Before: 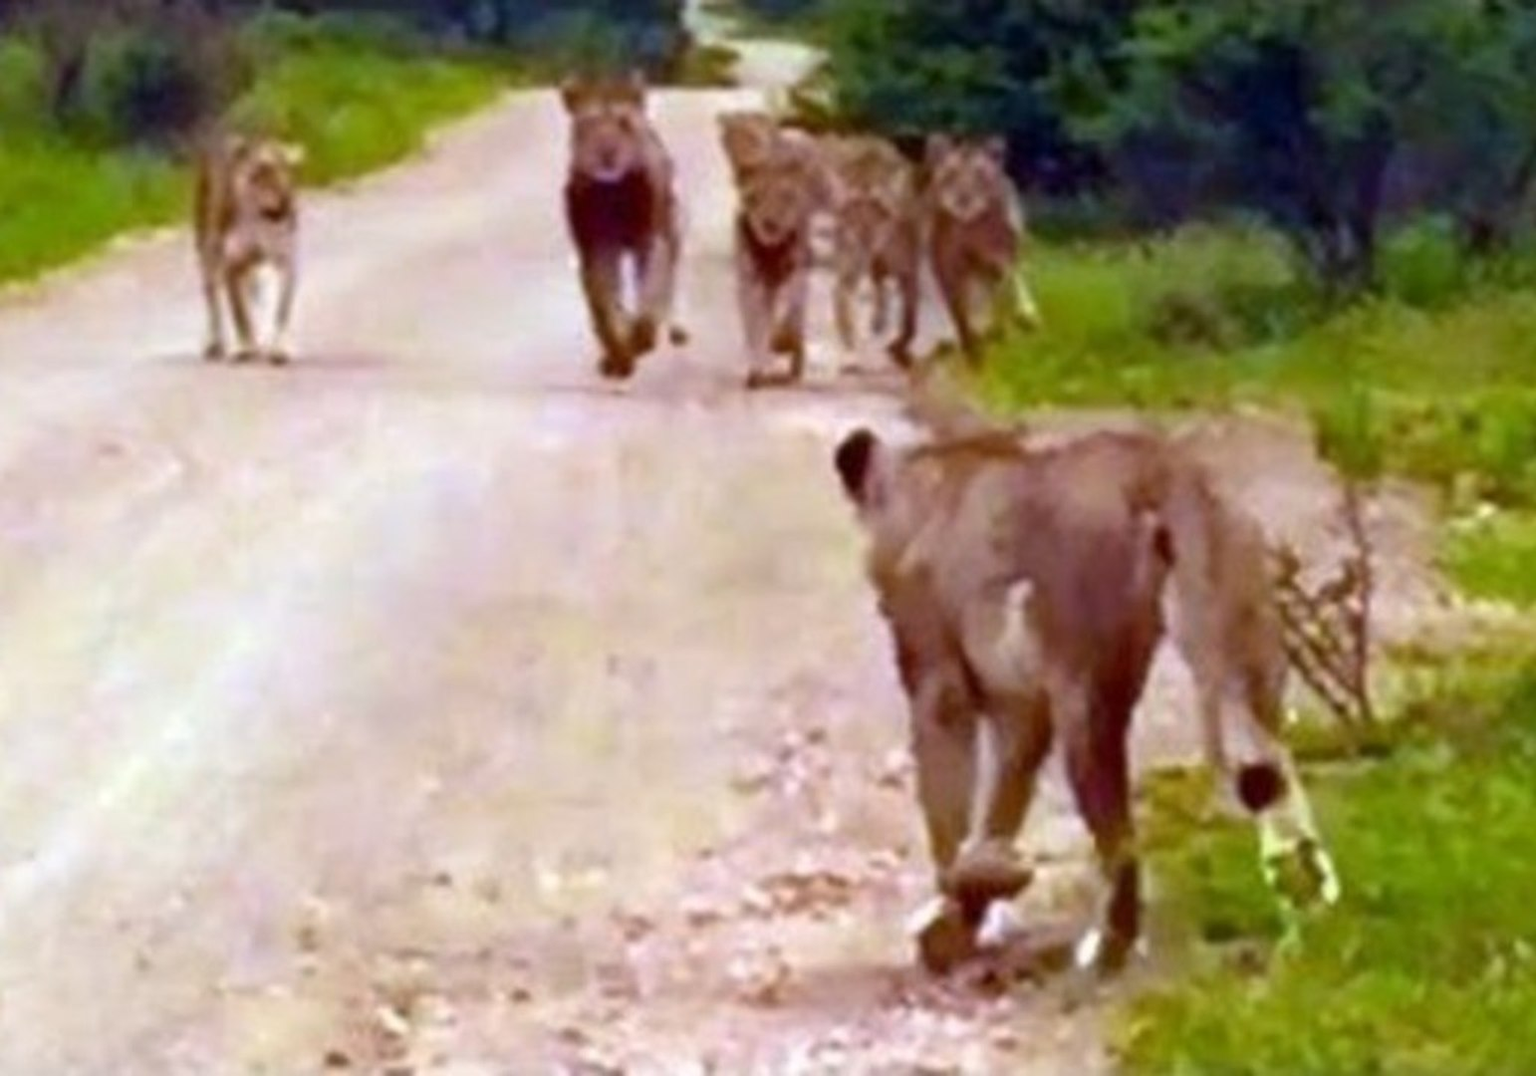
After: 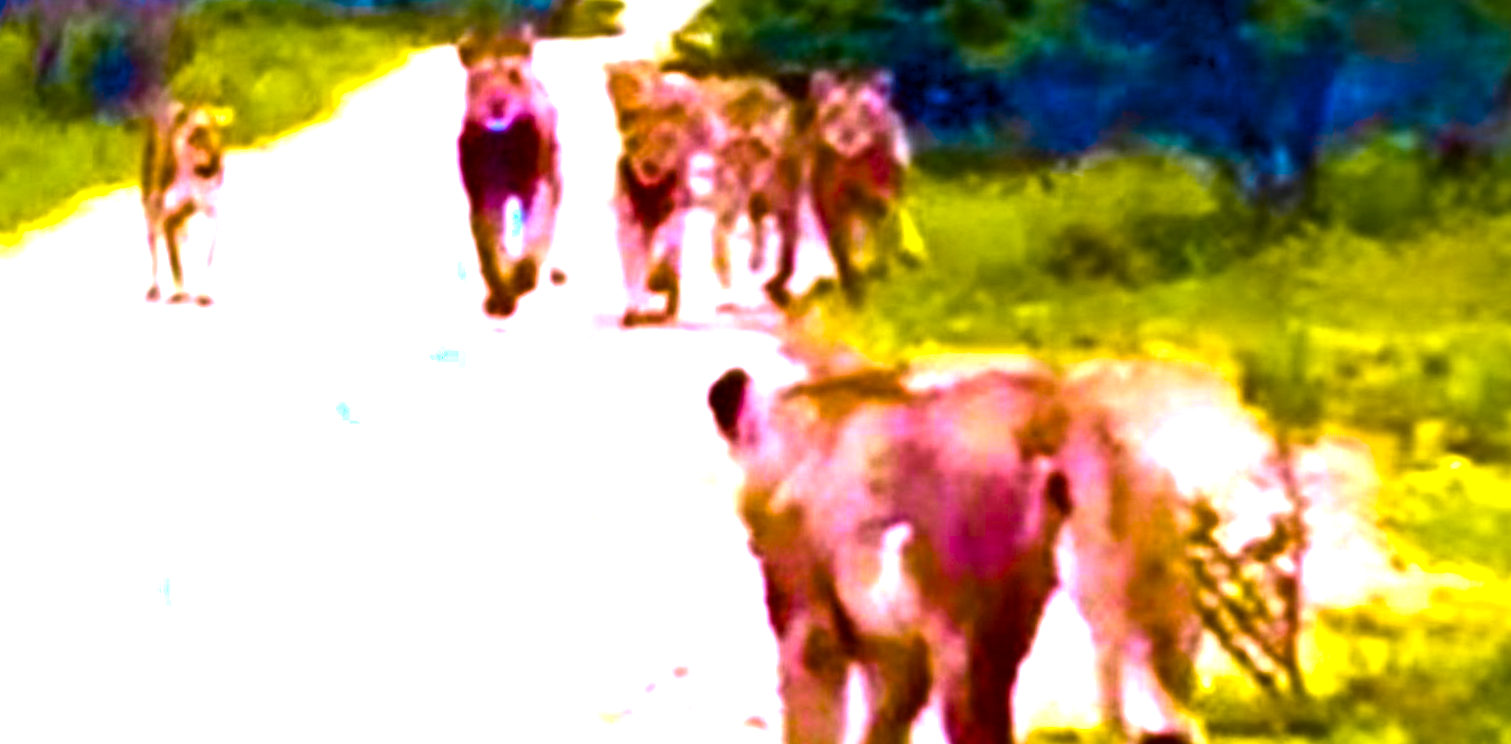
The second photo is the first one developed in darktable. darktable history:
white balance: red 1.004, blue 1.096
tone equalizer: -8 EV -0.75 EV, -7 EV -0.7 EV, -6 EV -0.6 EV, -5 EV -0.4 EV, -3 EV 0.4 EV, -2 EV 0.6 EV, -1 EV 0.7 EV, +0 EV 0.75 EV, edges refinement/feathering 500, mask exposure compensation -1.57 EV, preserve details no
crop: bottom 19.644%
color balance rgb: linear chroma grading › global chroma 25%, perceptual saturation grading › global saturation 40%, perceptual brilliance grading › global brilliance 30%, global vibrance 40%
color balance: output saturation 98.5%
rotate and perspective: rotation 1.69°, lens shift (vertical) -0.023, lens shift (horizontal) -0.291, crop left 0.025, crop right 0.988, crop top 0.092, crop bottom 0.842
color zones: curves: ch0 [(0.254, 0.492) (0.724, 0.62)]; ch1 [(0.25, 0.528) (0.719, 0.796)]; ch2 [(0, 0.472) (0.25, 0.5) (0.73, 0.184)]
